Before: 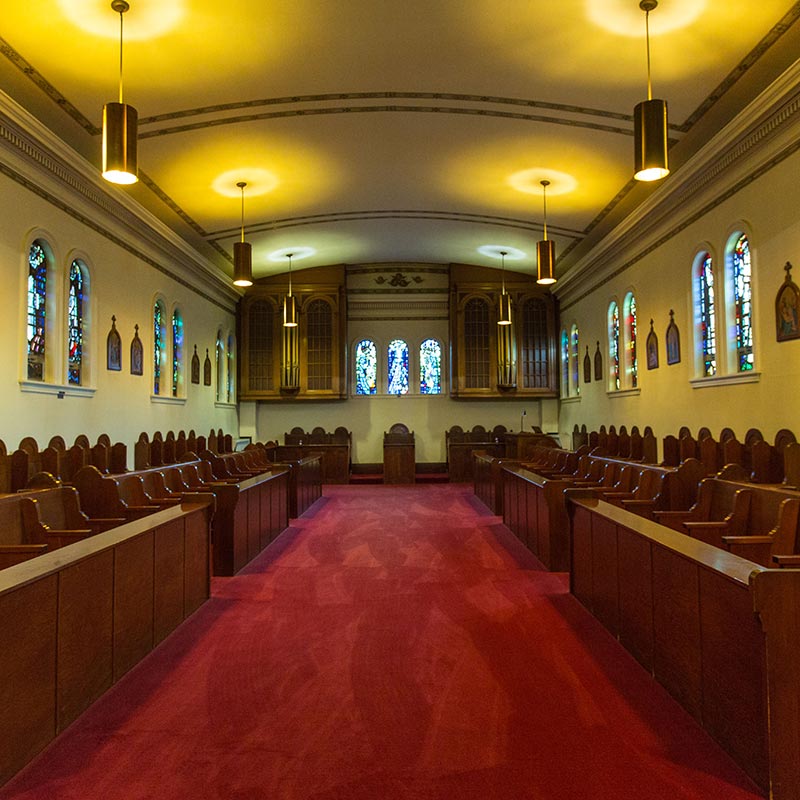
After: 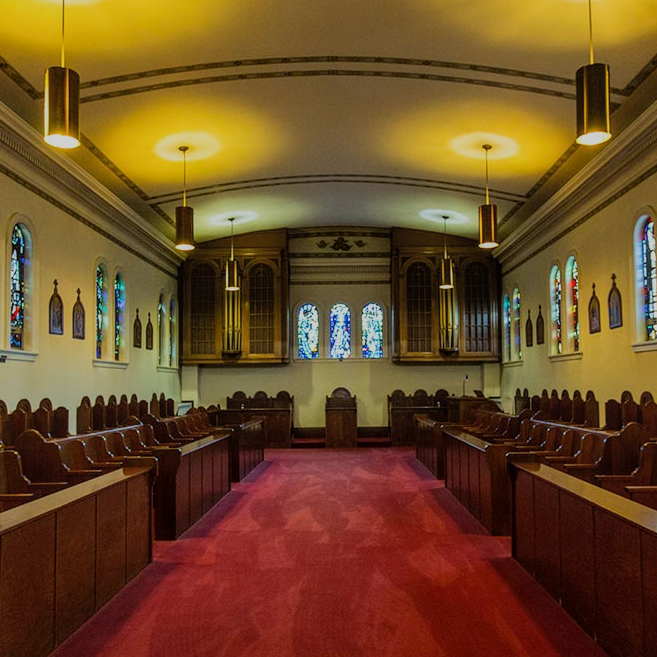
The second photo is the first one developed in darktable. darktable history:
local contrast: detail 110%
filmic rgb: black relative exposure -8.43 EV, white relative exposure 4.67 EV, hardness 3.84
crop and rotate: left 7.286%, top 4.603%, right 10.526%, bottom 13.269%
